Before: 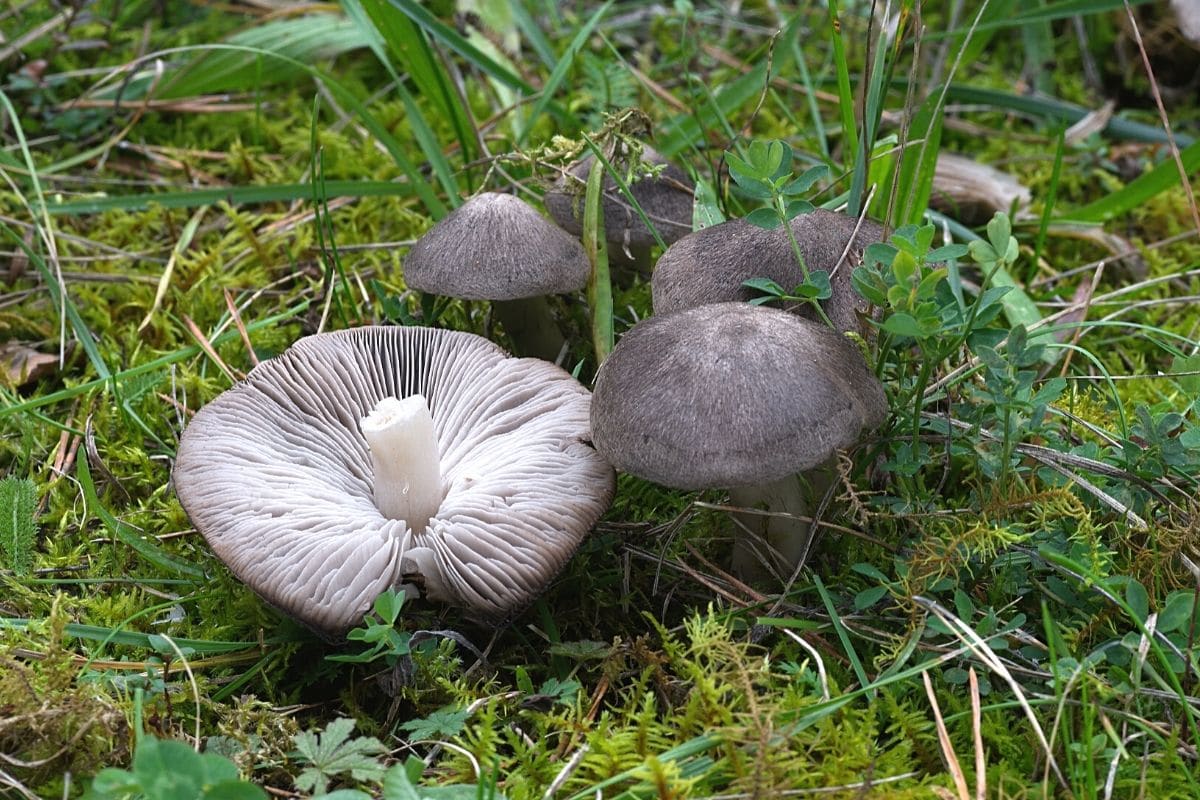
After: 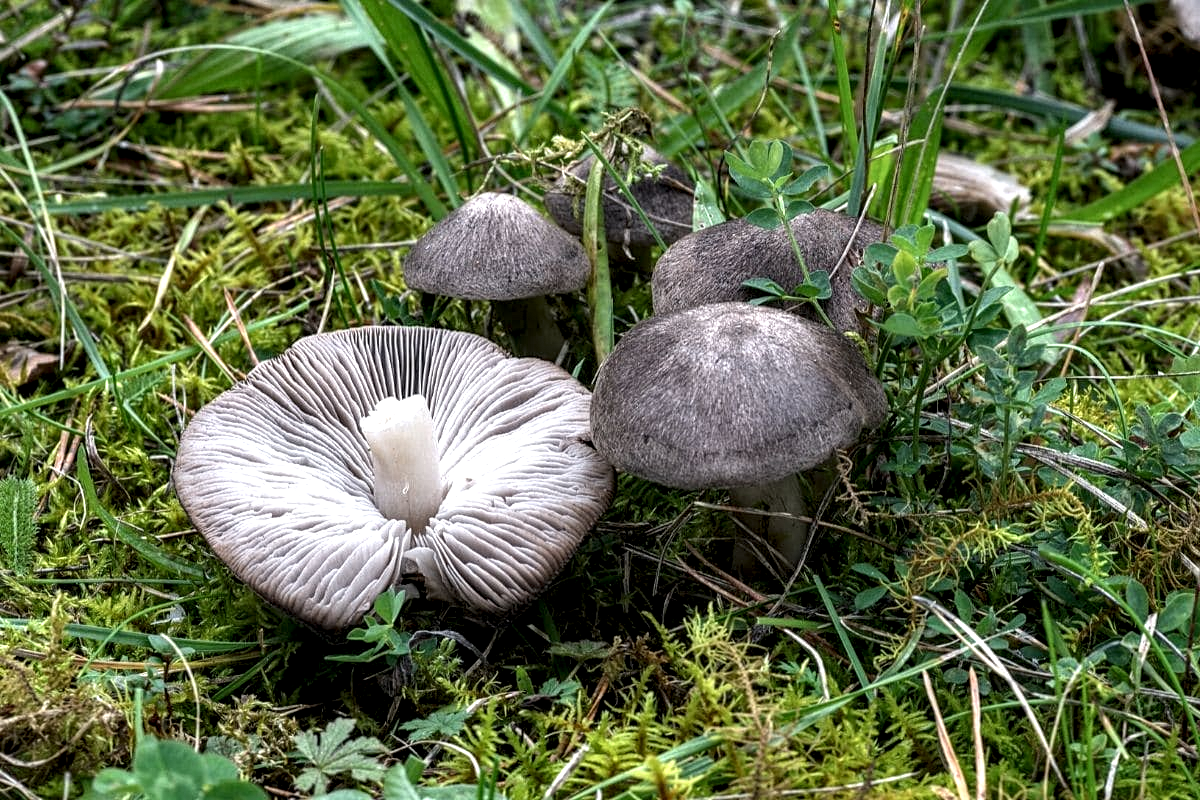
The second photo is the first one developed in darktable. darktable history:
local contrast: highlights 18%, detail 186%
